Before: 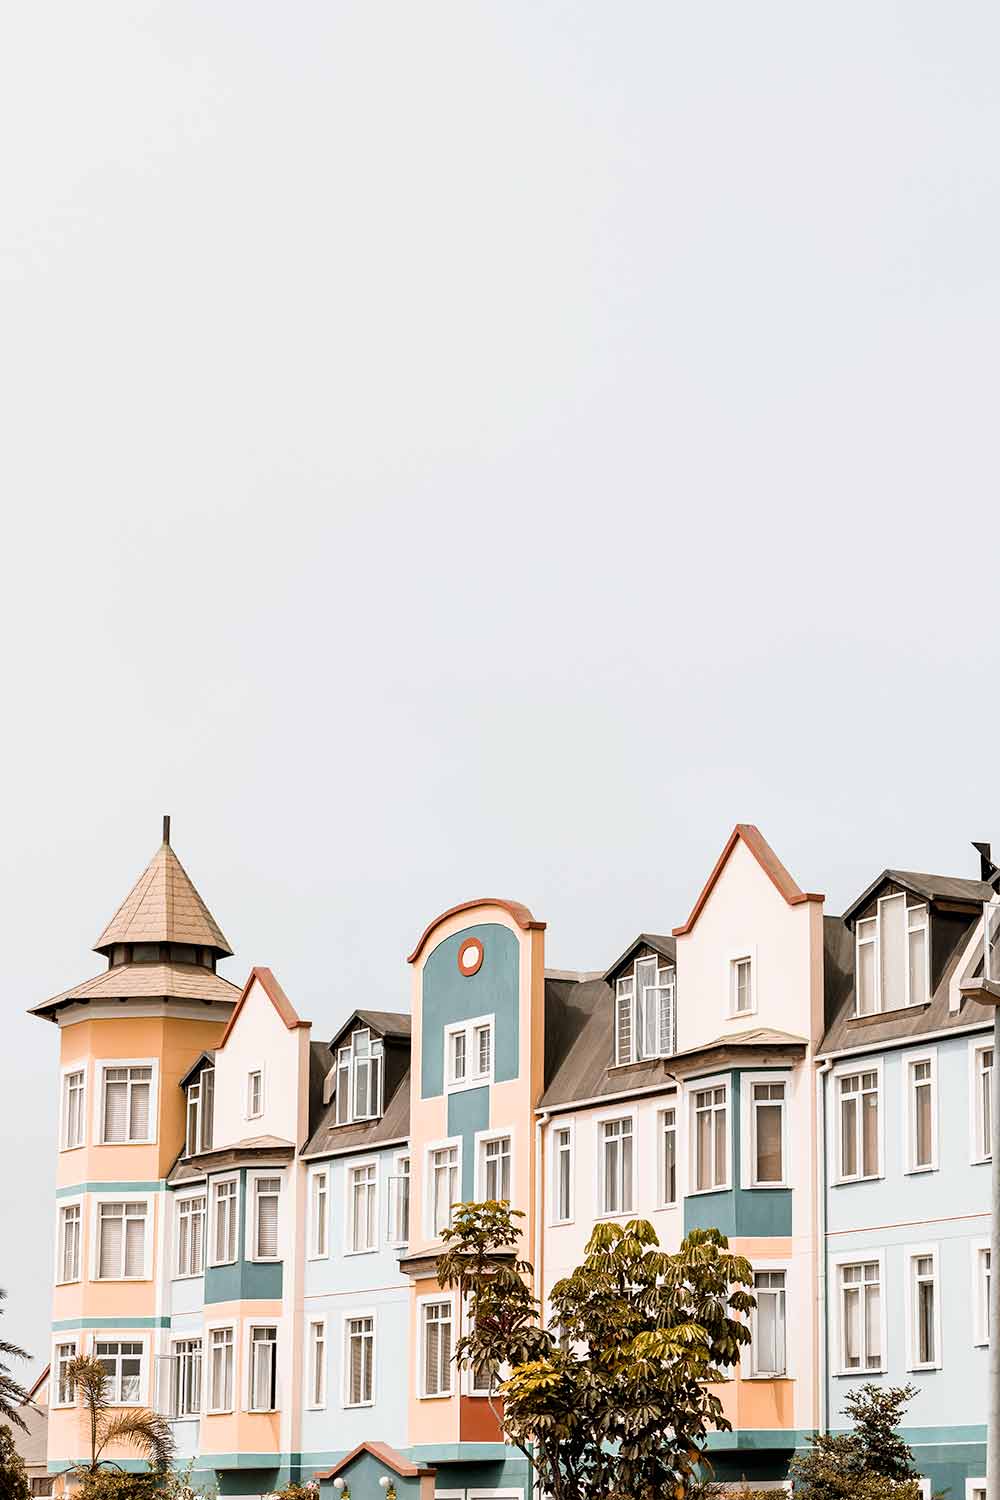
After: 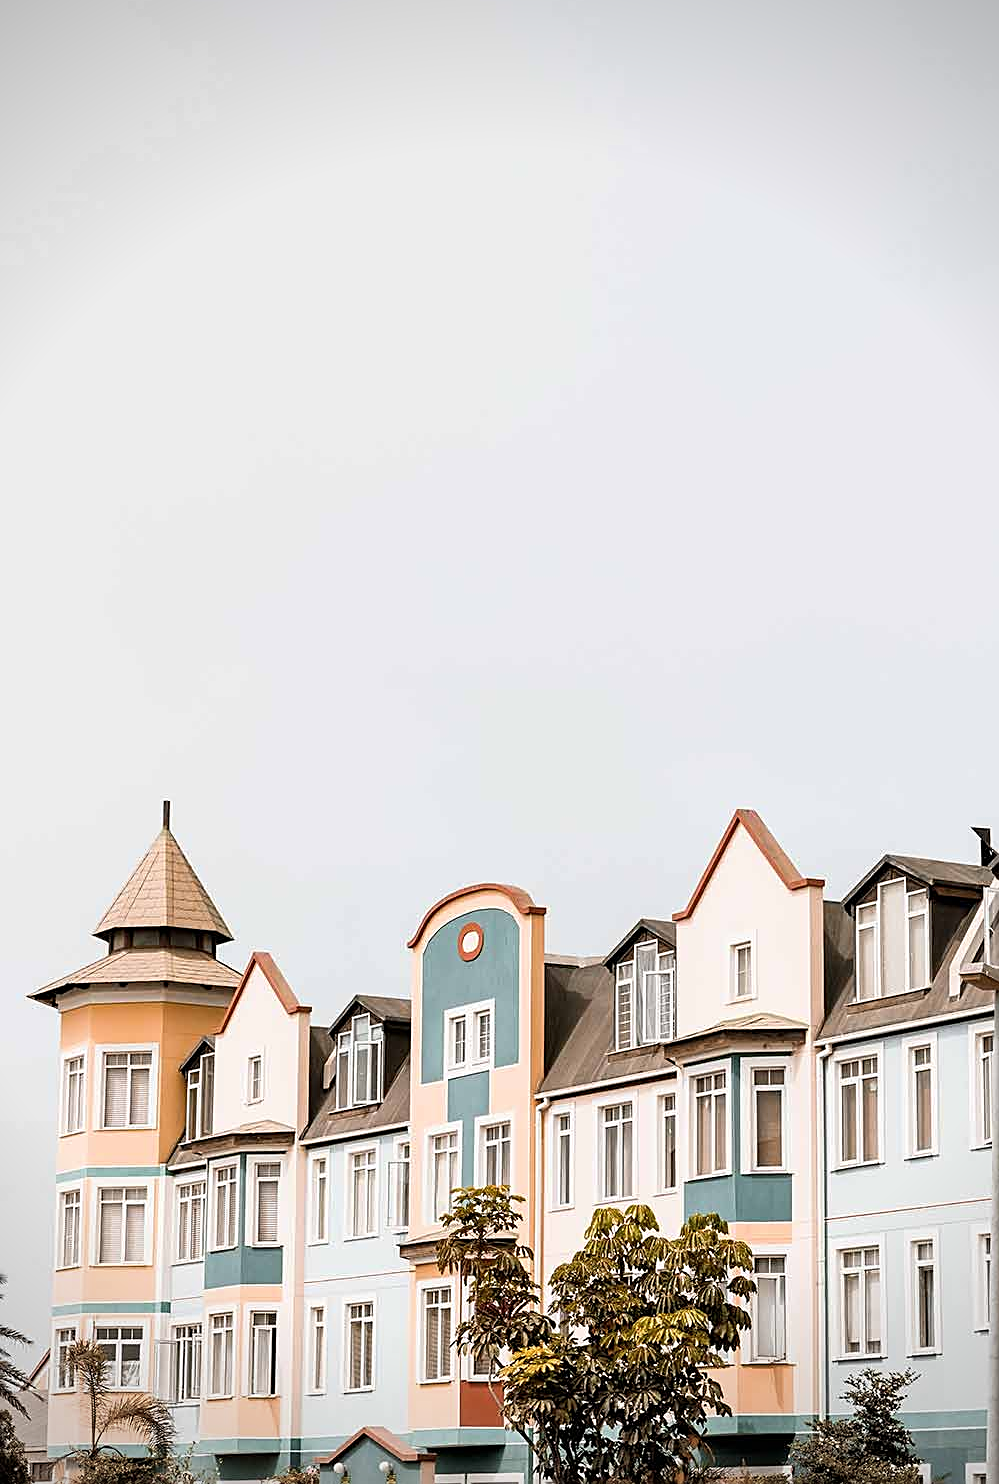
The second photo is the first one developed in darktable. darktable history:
crop: top 1.049%, right 0.001%
vignetting: unbound false
sharpen: on, module defaults
